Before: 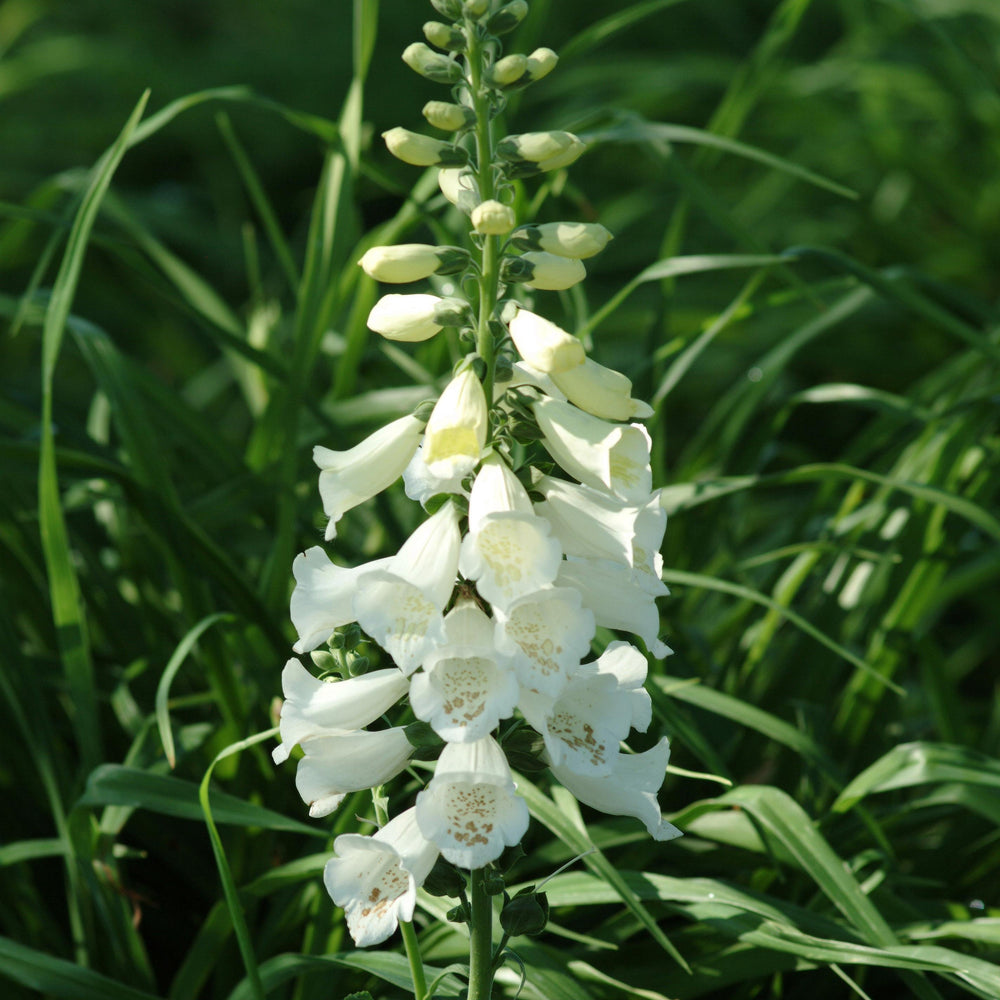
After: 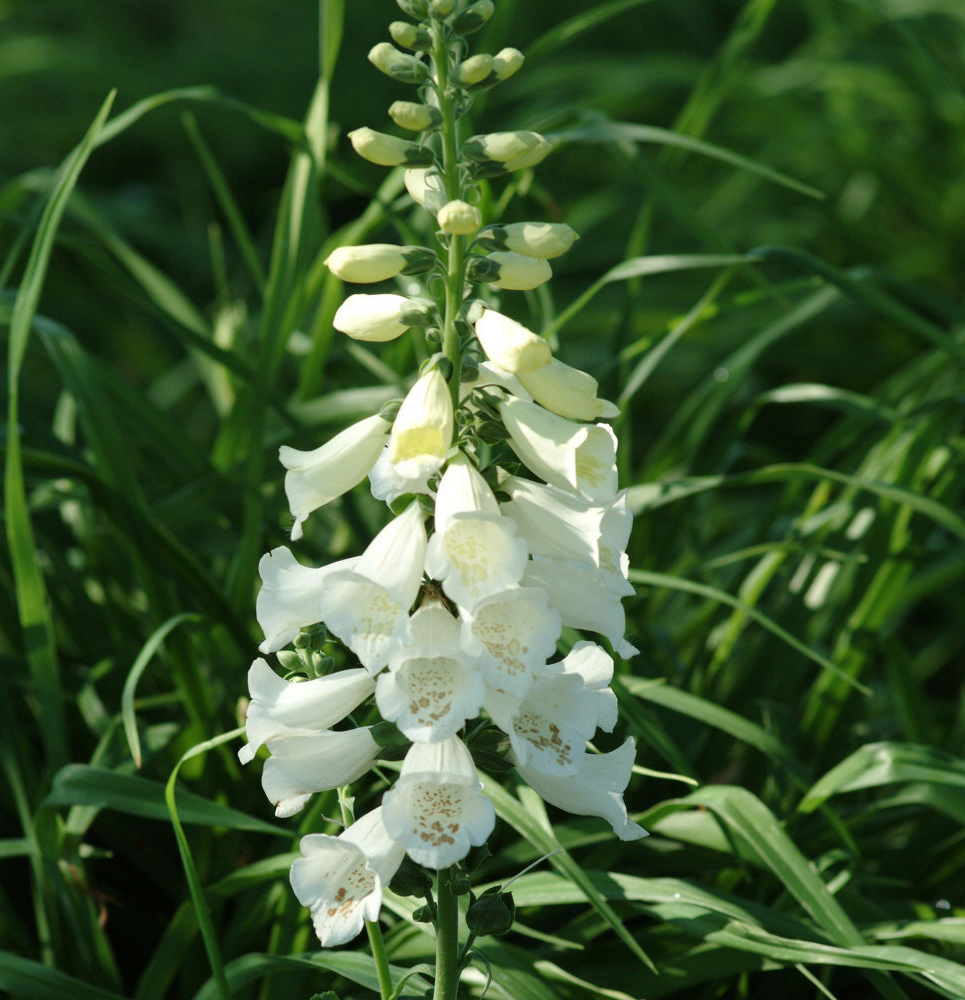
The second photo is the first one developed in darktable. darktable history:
crop and rotate: left 3.44%
